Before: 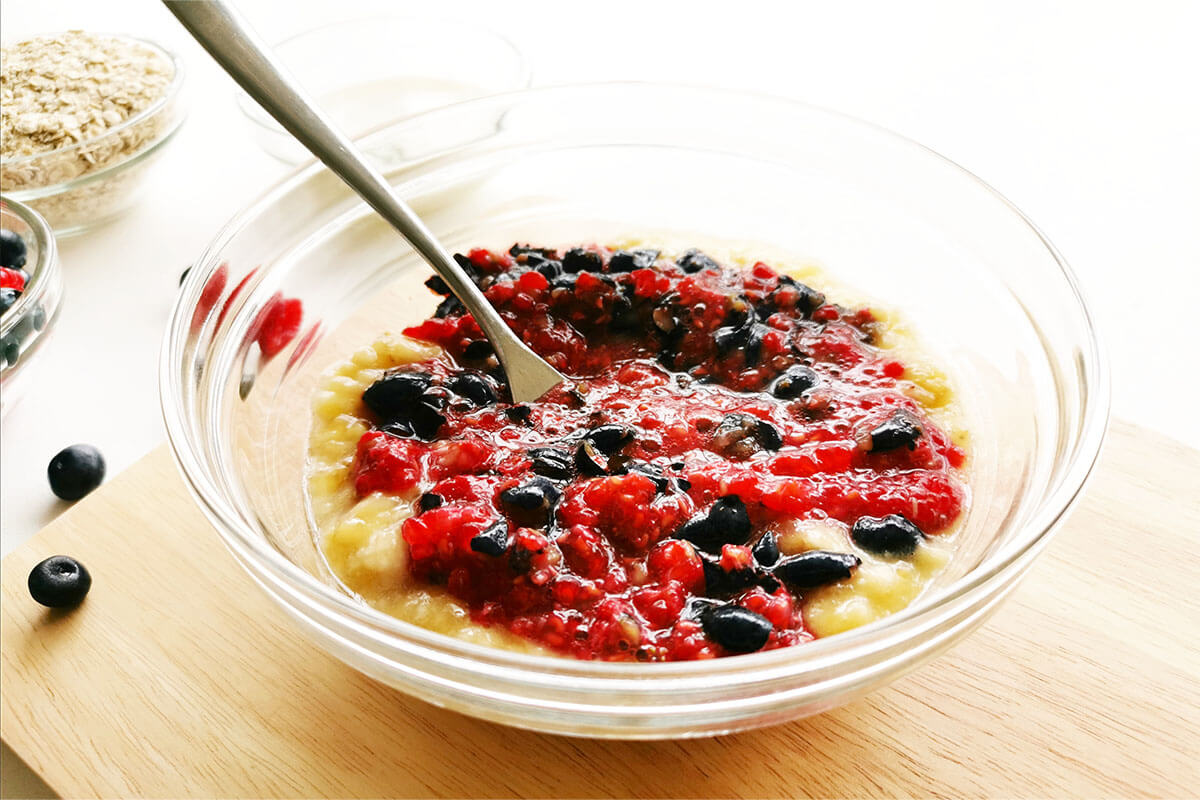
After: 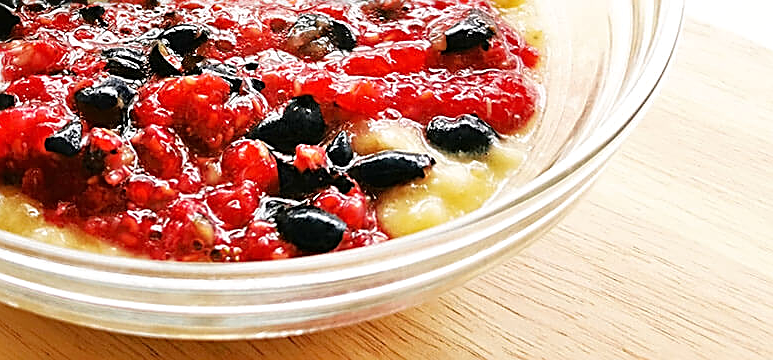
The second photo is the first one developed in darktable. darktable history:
tone equalizer: -8 EV 0.015 EV, -7 EV -0.043 EV, -6 EV 0.025 EV, -5 EV 0.024 EV, -4 EV 0.262 EV, -3 EV 0.618 EV, -2 EV 0.567 EV, -1 EV 0.179 EV, +0 EV 0.036 EV
sharpen: amount 0.895
crop and rotate: left 35.564%, top 50.136%, bottom 4.844%
